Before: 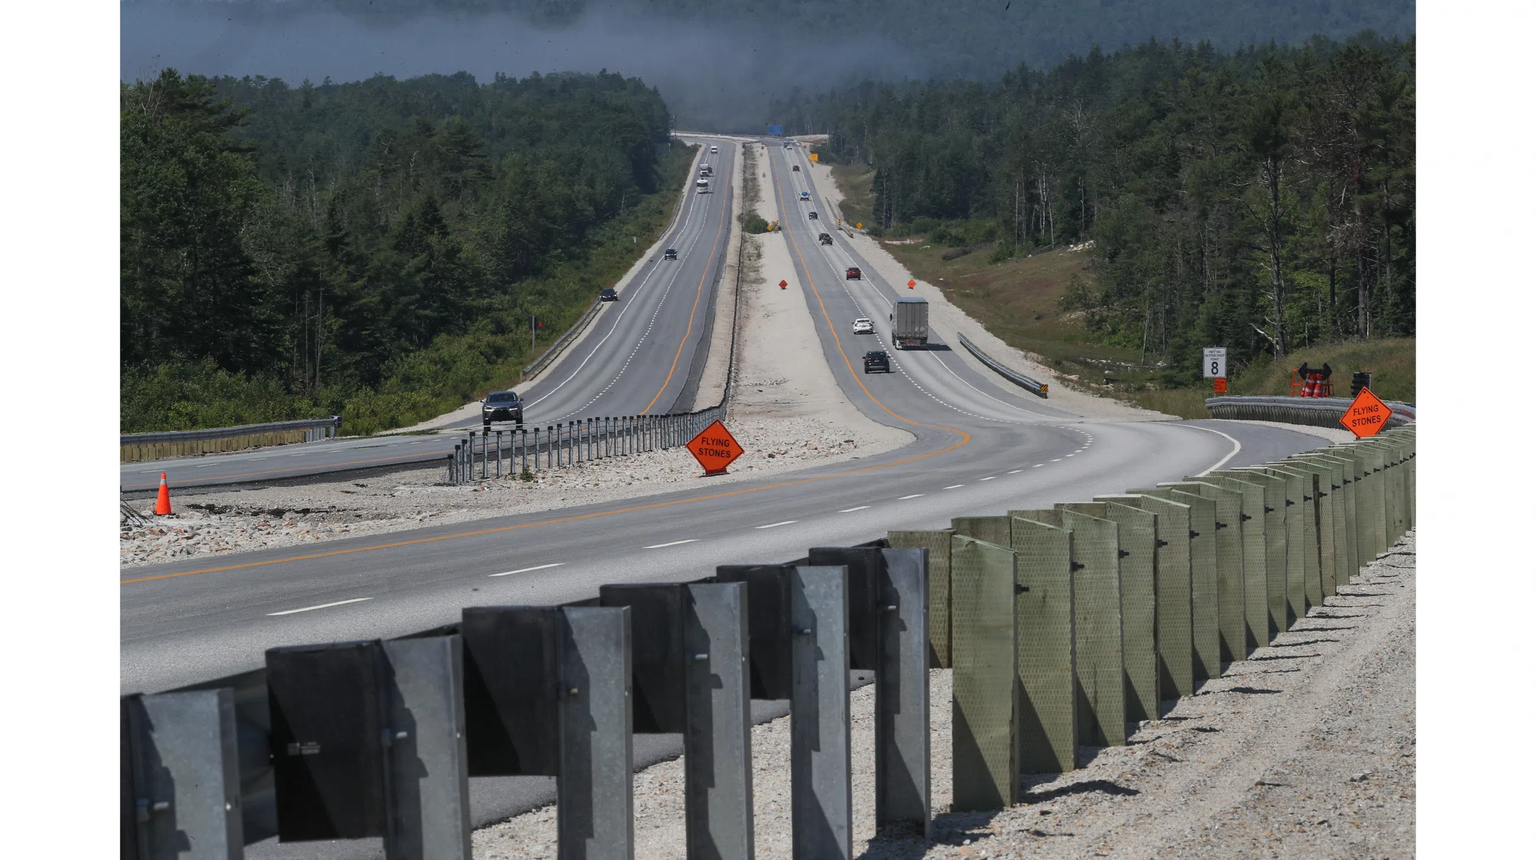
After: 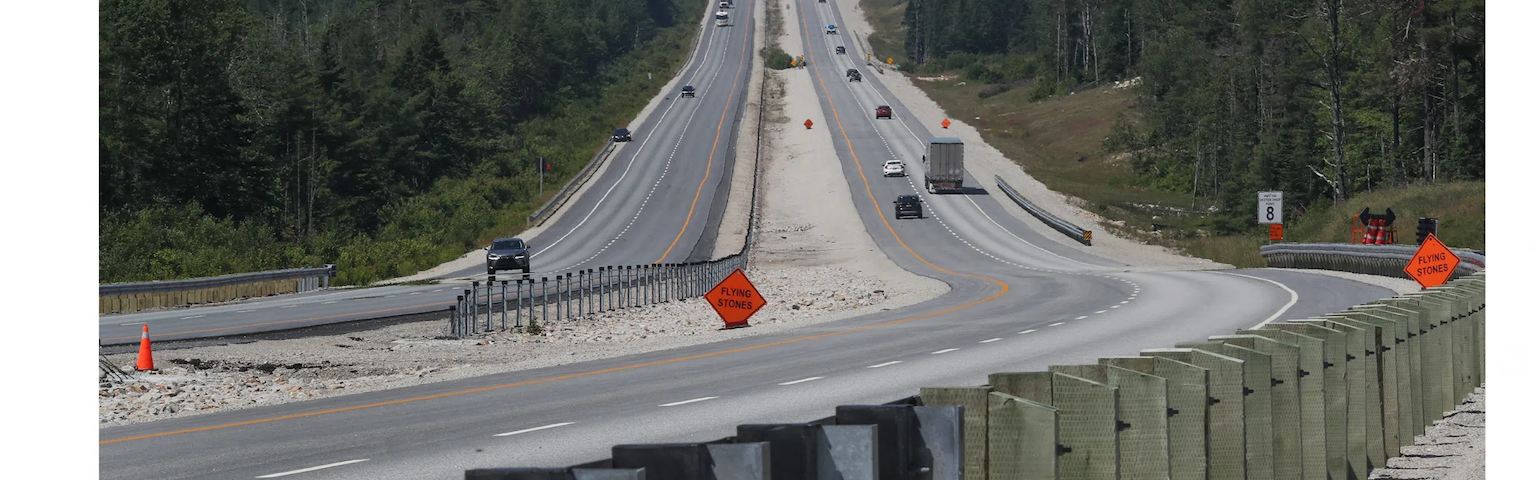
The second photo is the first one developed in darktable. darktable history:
crop: left 1.824%, top 19.653%, right 4.706%, bottom 28.142%
